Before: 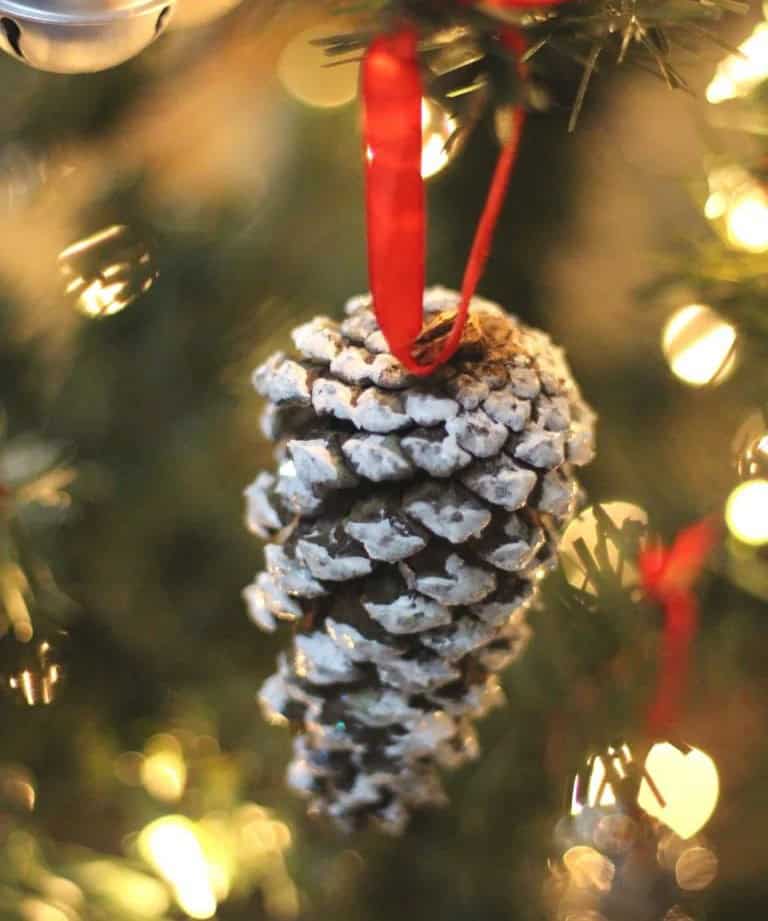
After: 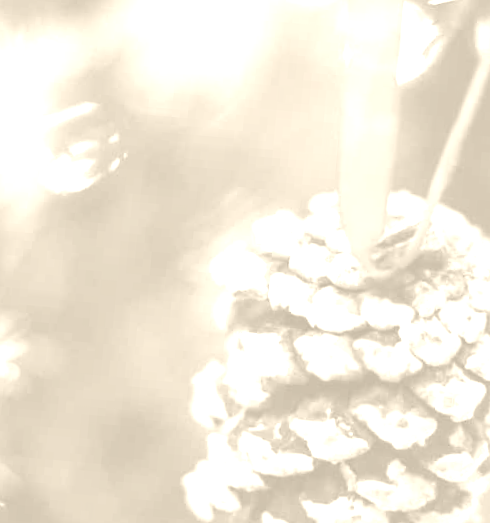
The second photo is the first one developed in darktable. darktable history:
crop and rotate: angle -4.99°, left 2.122%, top 6.945%, right 27.566%, bottom 30.519%
color correction: highlights a* -5.94, highlights b* 11.19
colorize: hue 36°, saturation 71%, lightness 80.79%
exposure: black level correction -0.005, exposure 1 EV, compensate highlight preservation false
